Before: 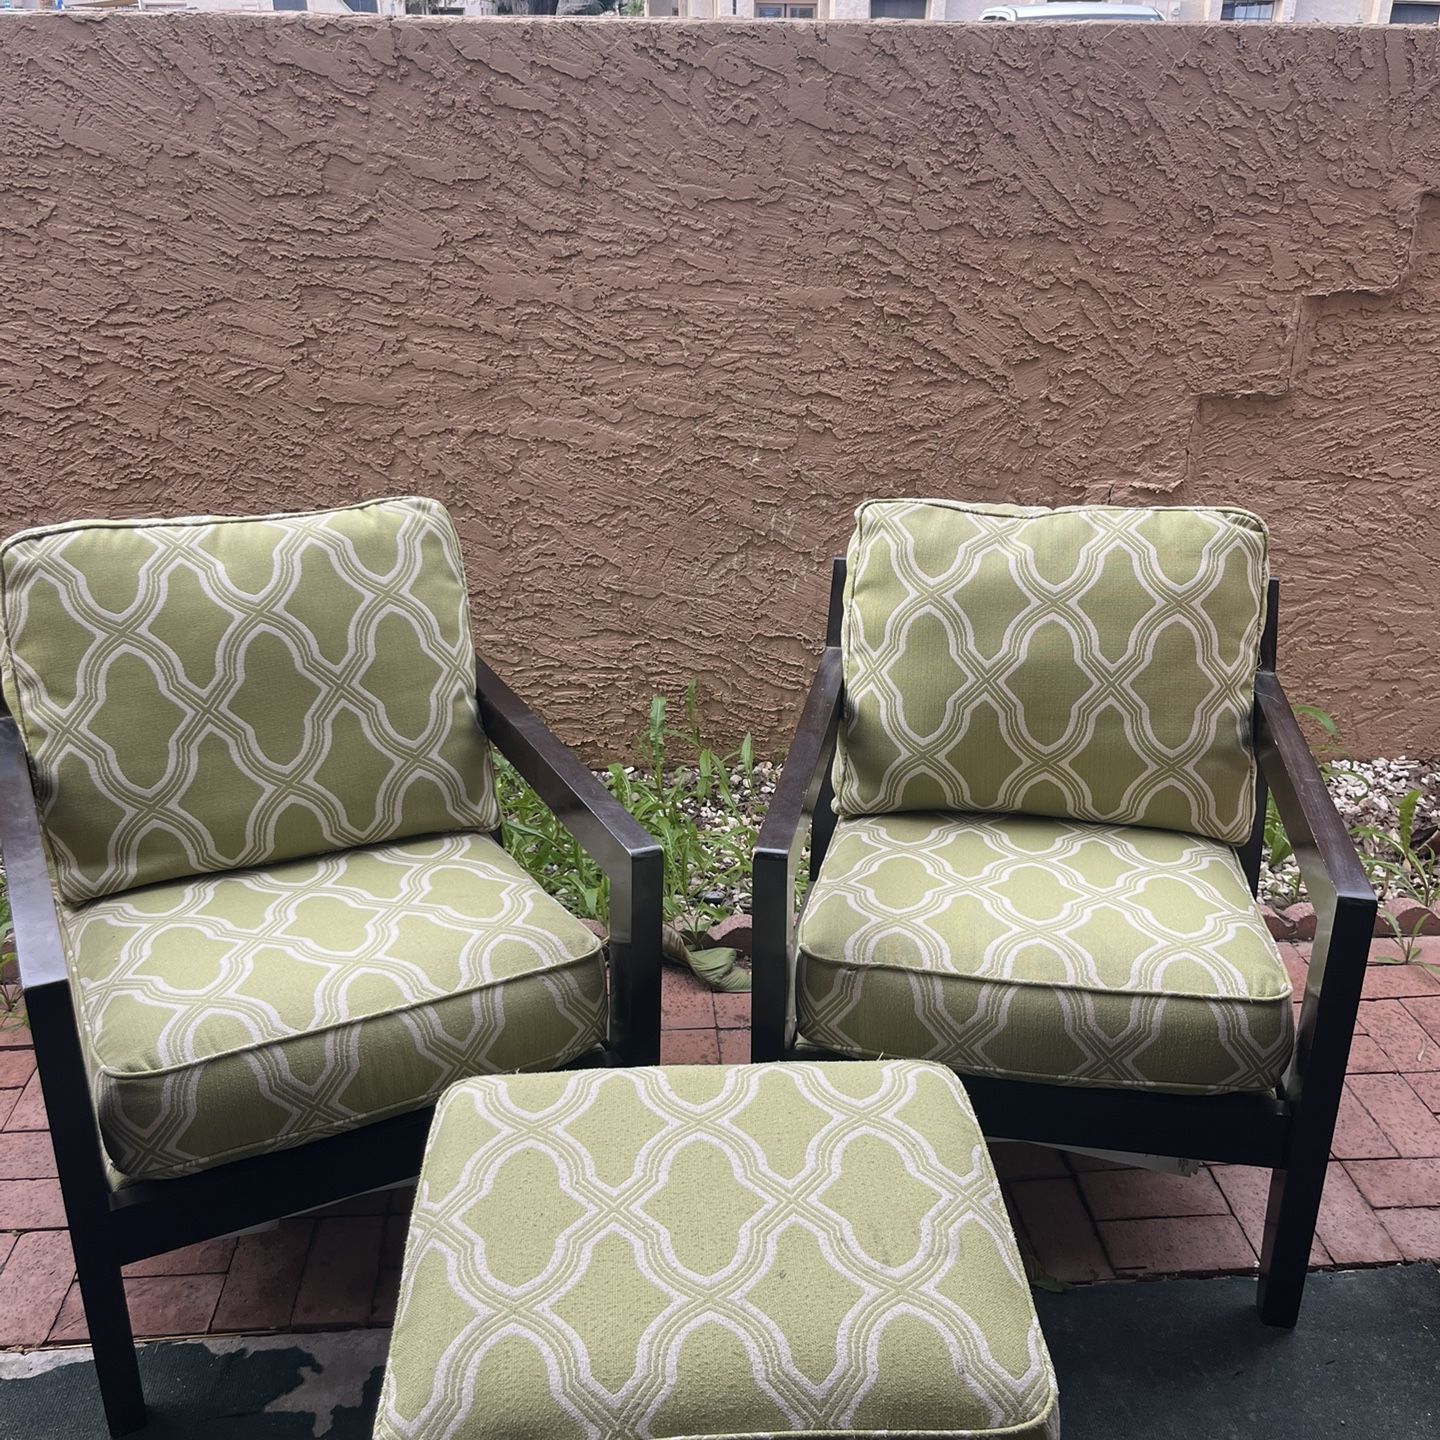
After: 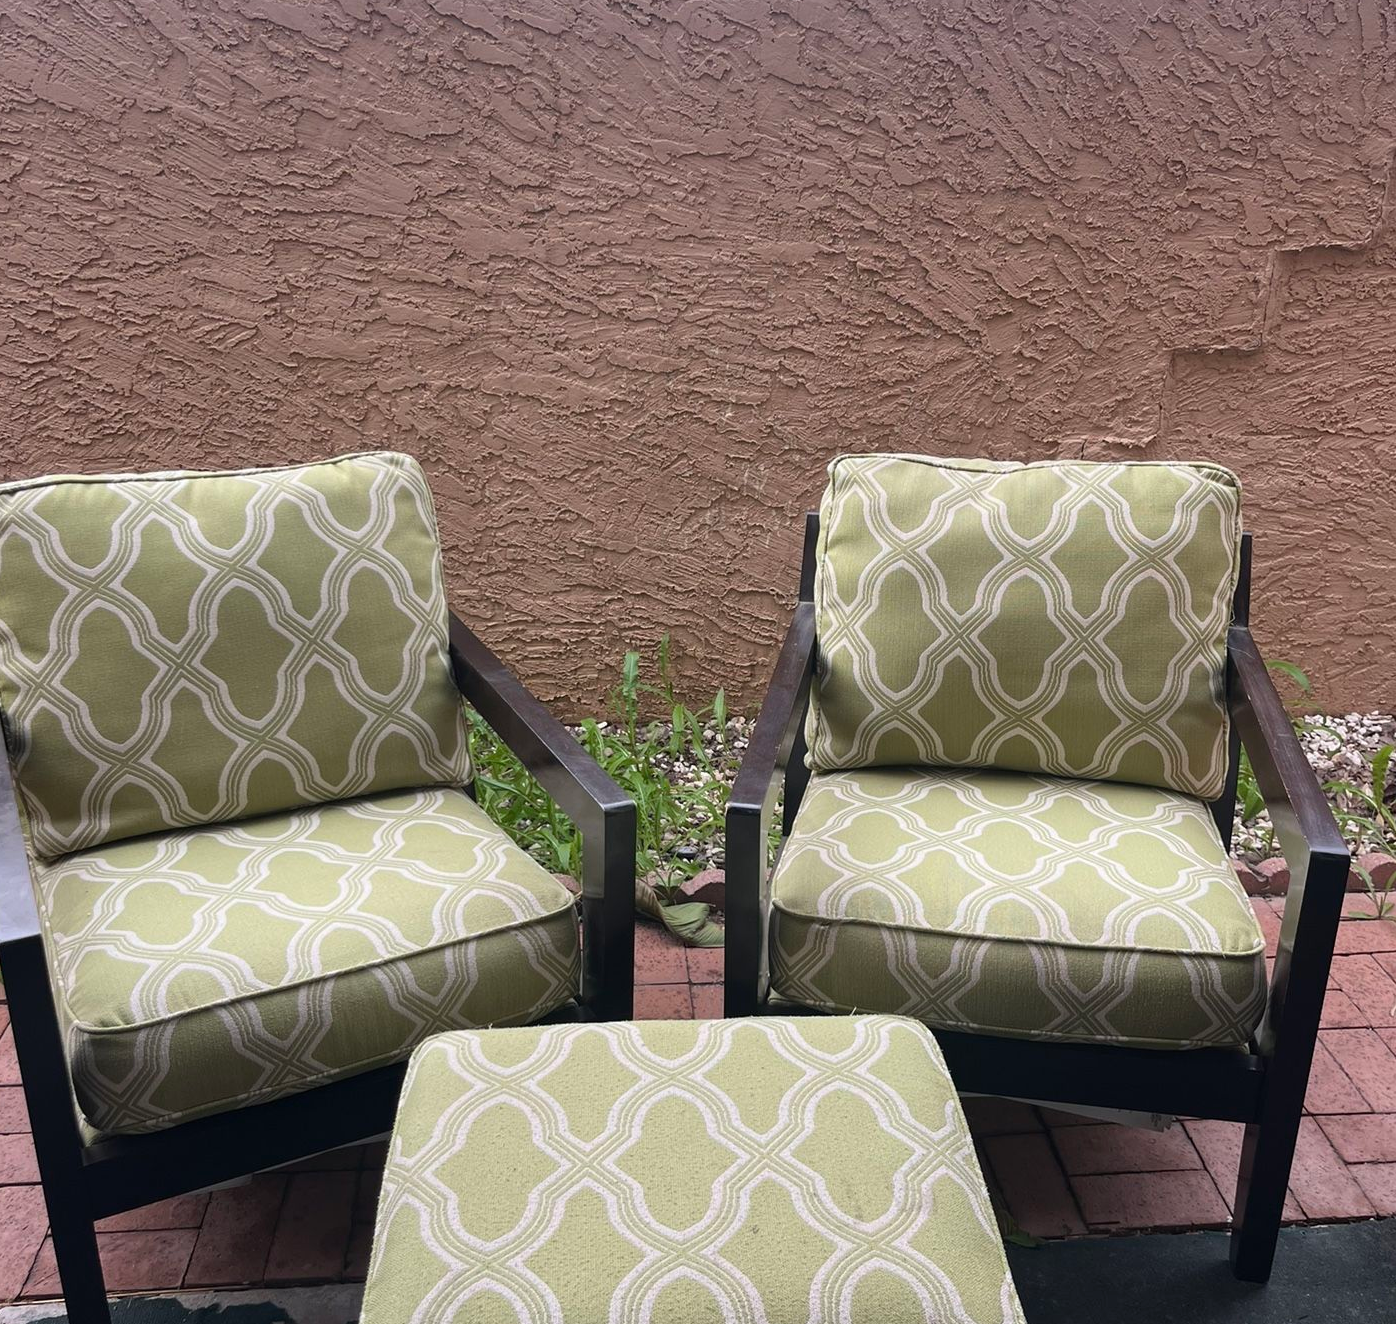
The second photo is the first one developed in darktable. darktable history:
crop: left 1.918%, top 3.178%, right 1.088%, bottom 4.818%
